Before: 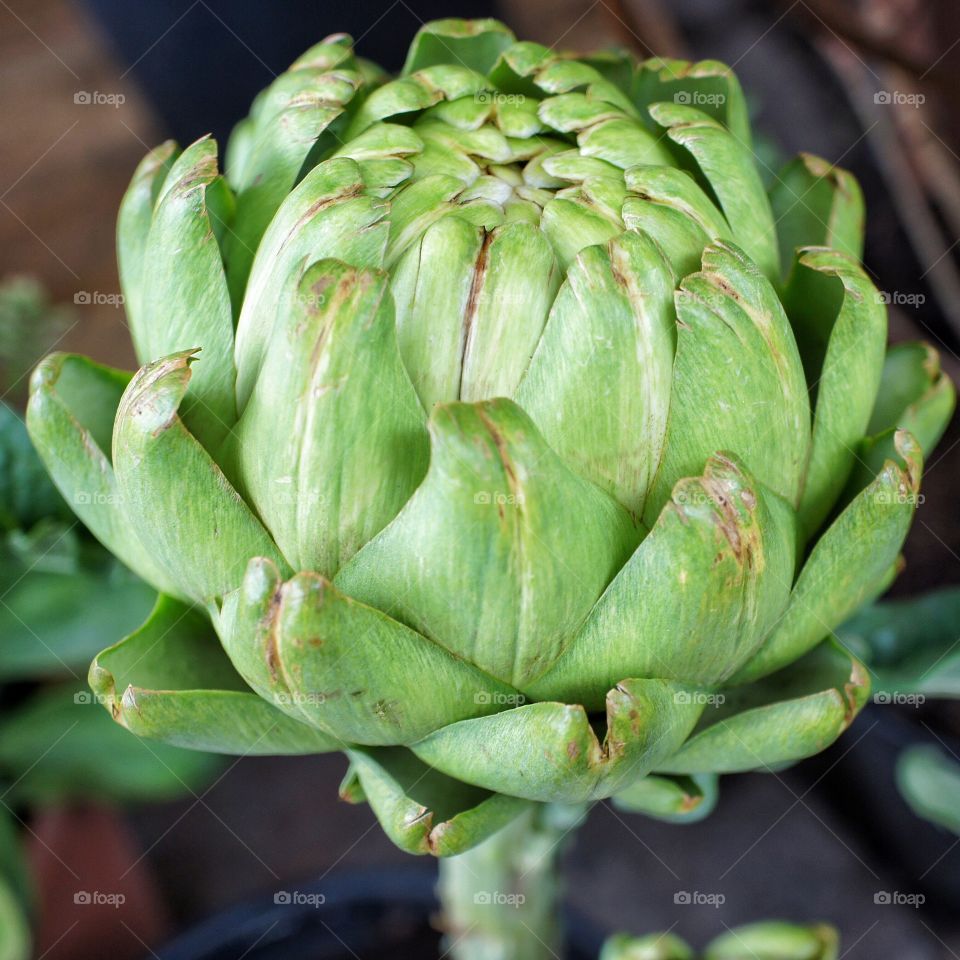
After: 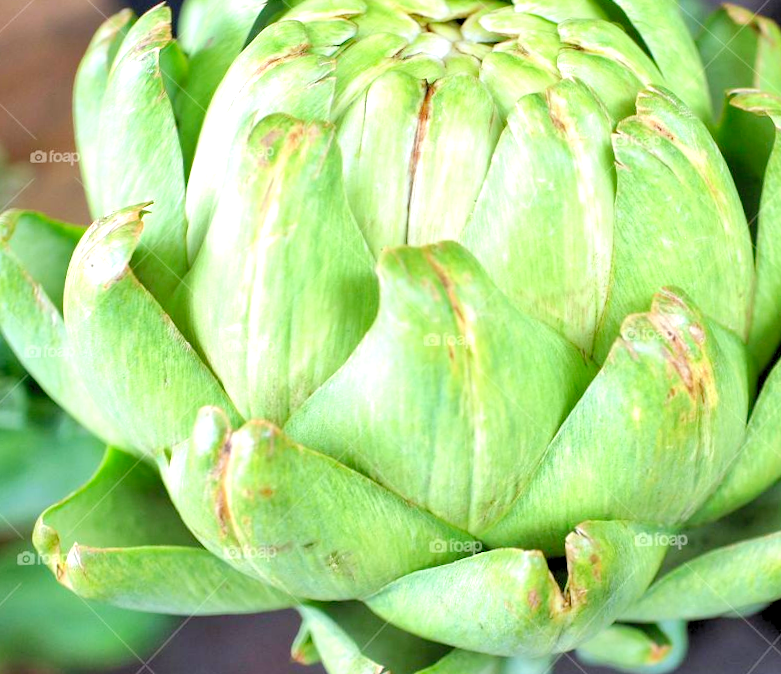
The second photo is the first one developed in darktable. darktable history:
crop and rotate: left 2.425%, top 11.305%, right 9.6%, bottom 15.08%
rotate and perspective: rotation -1.68°, lens shift (vertical) -0.146, crop left 0.049, crop right 0.912, crop top 0.032, crop bottom 0.96
levels: levels [0.036, 0.364, 0.827]
